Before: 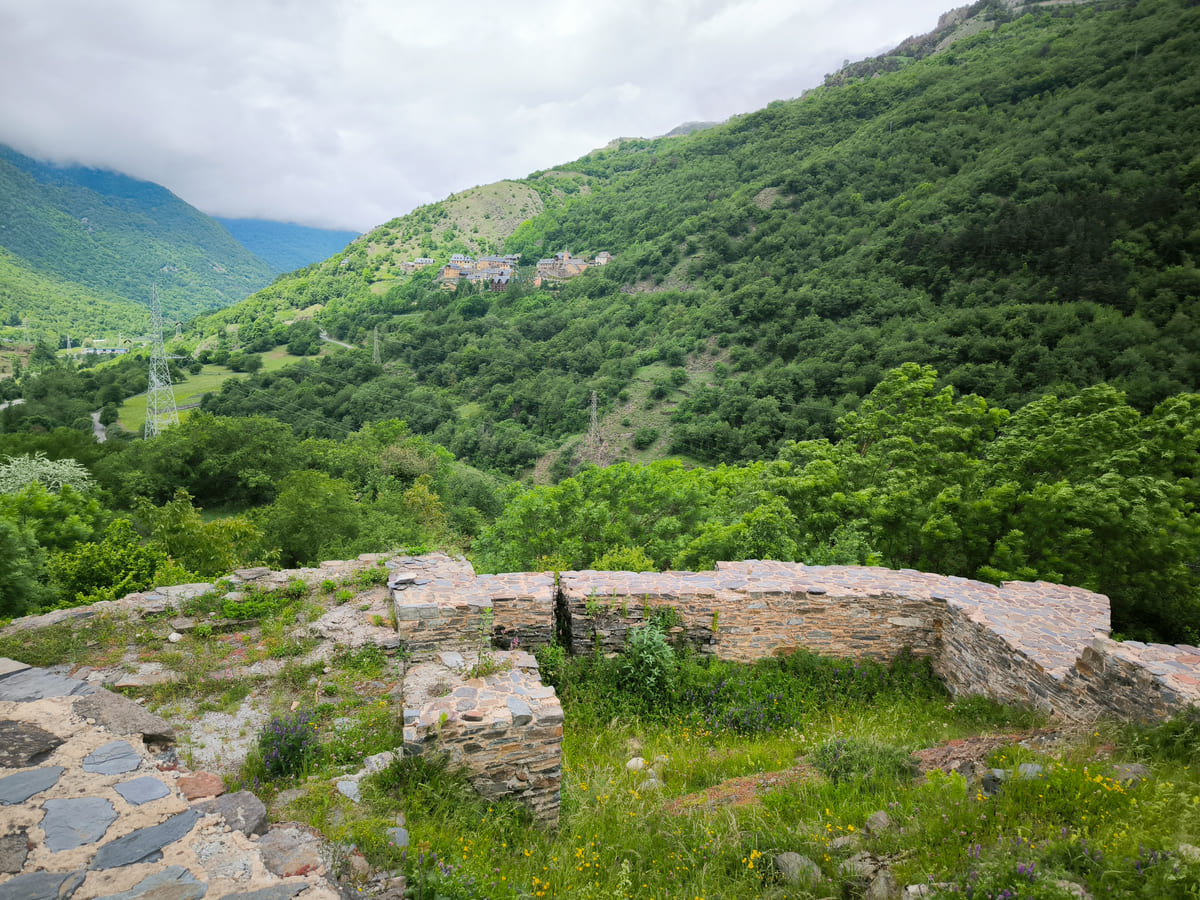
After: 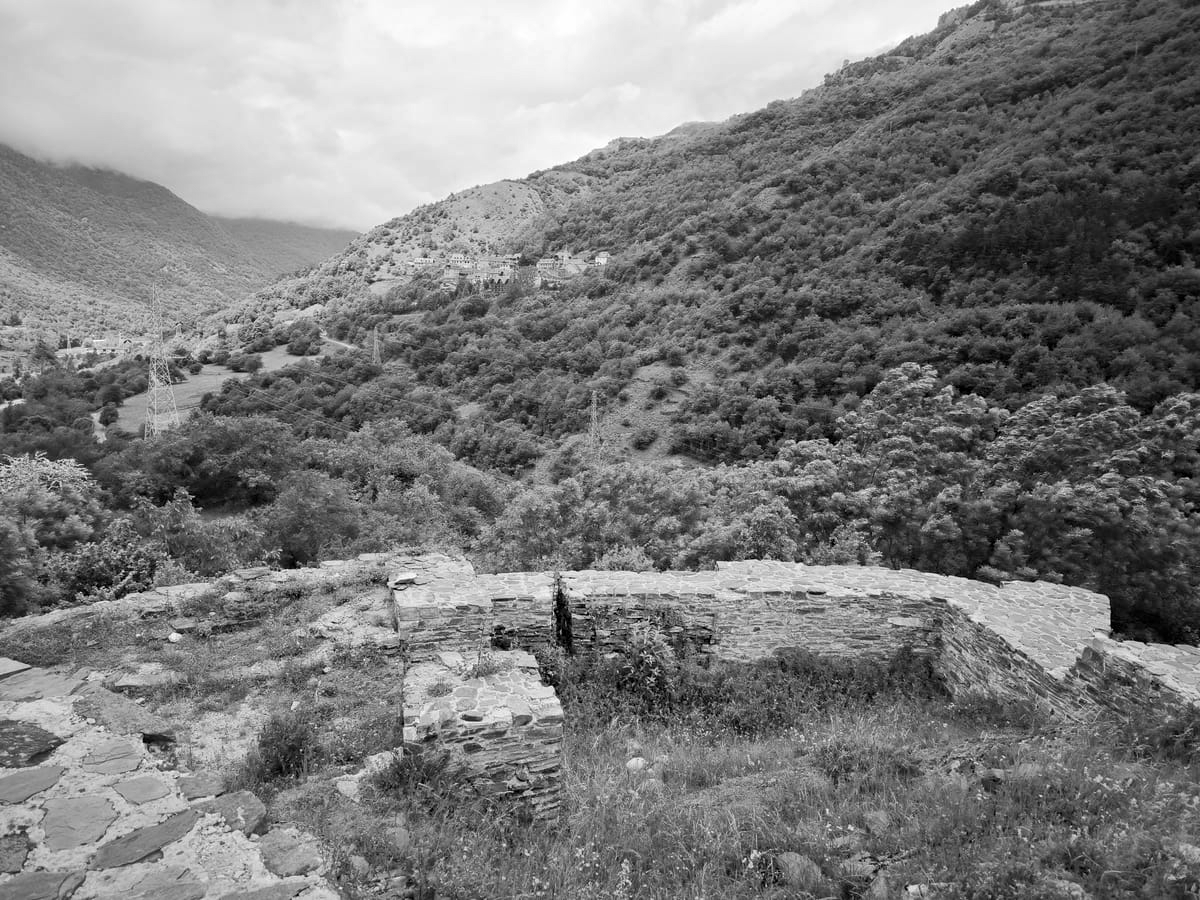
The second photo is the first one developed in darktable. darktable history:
monochrome: on, module defaults
contrast equalizer: y [[0.5, 0.501, 0.532, 0.538, 0.54, 0.541], [0.5 ×6], [0.5 ×6], [0 ×6], [0 ×6]]
